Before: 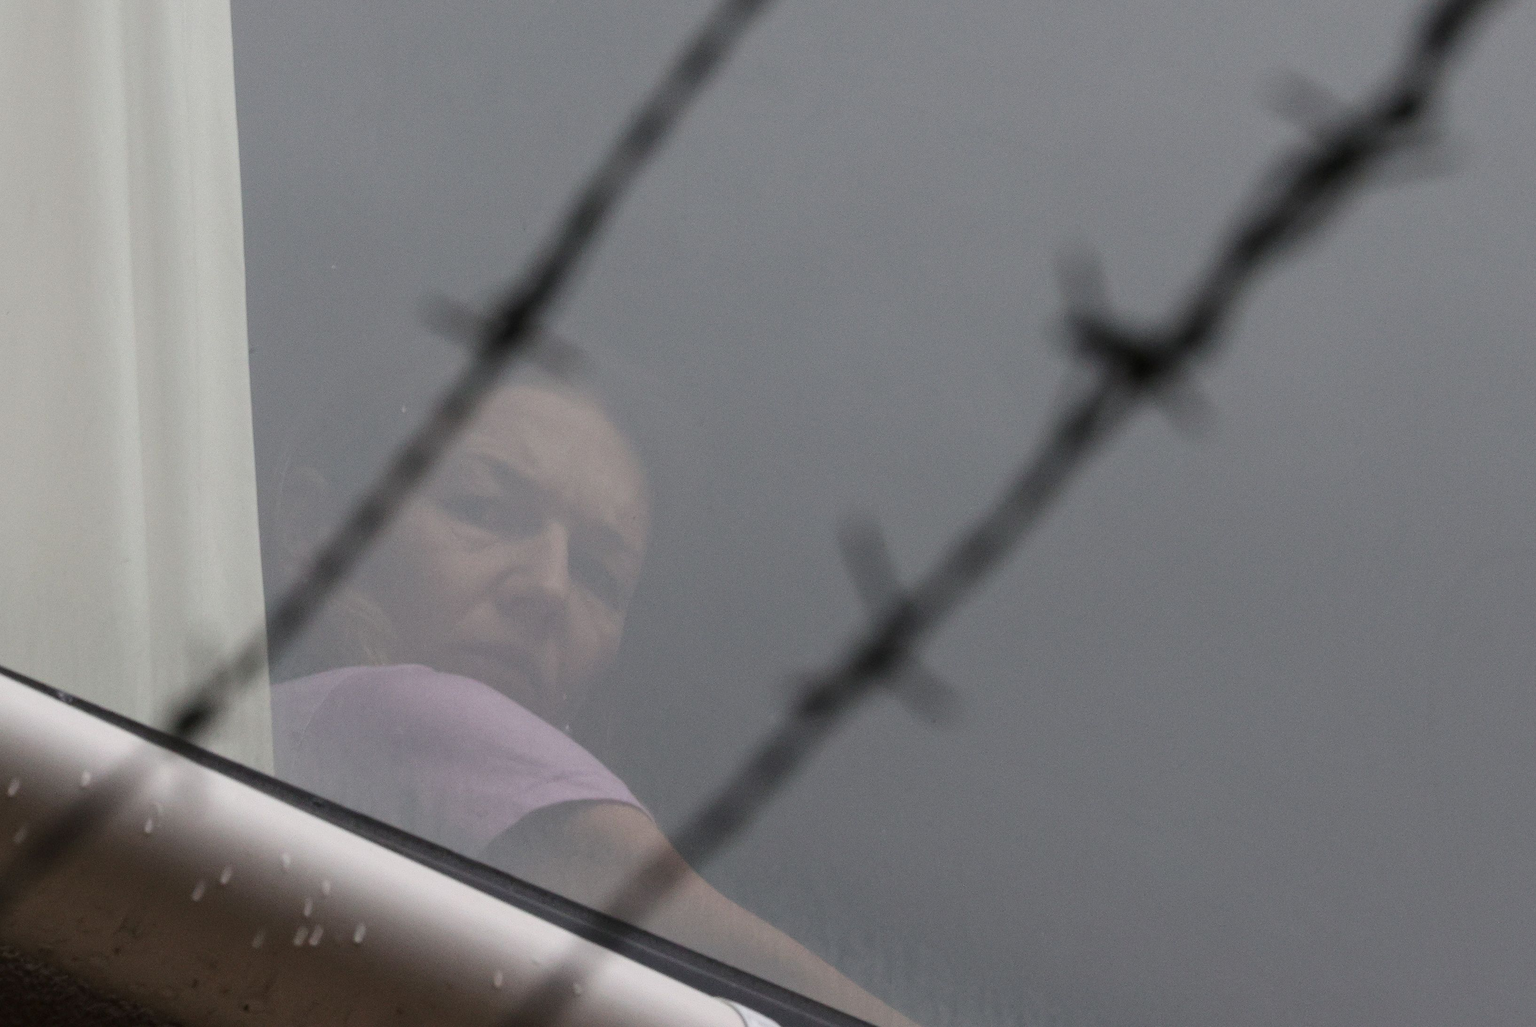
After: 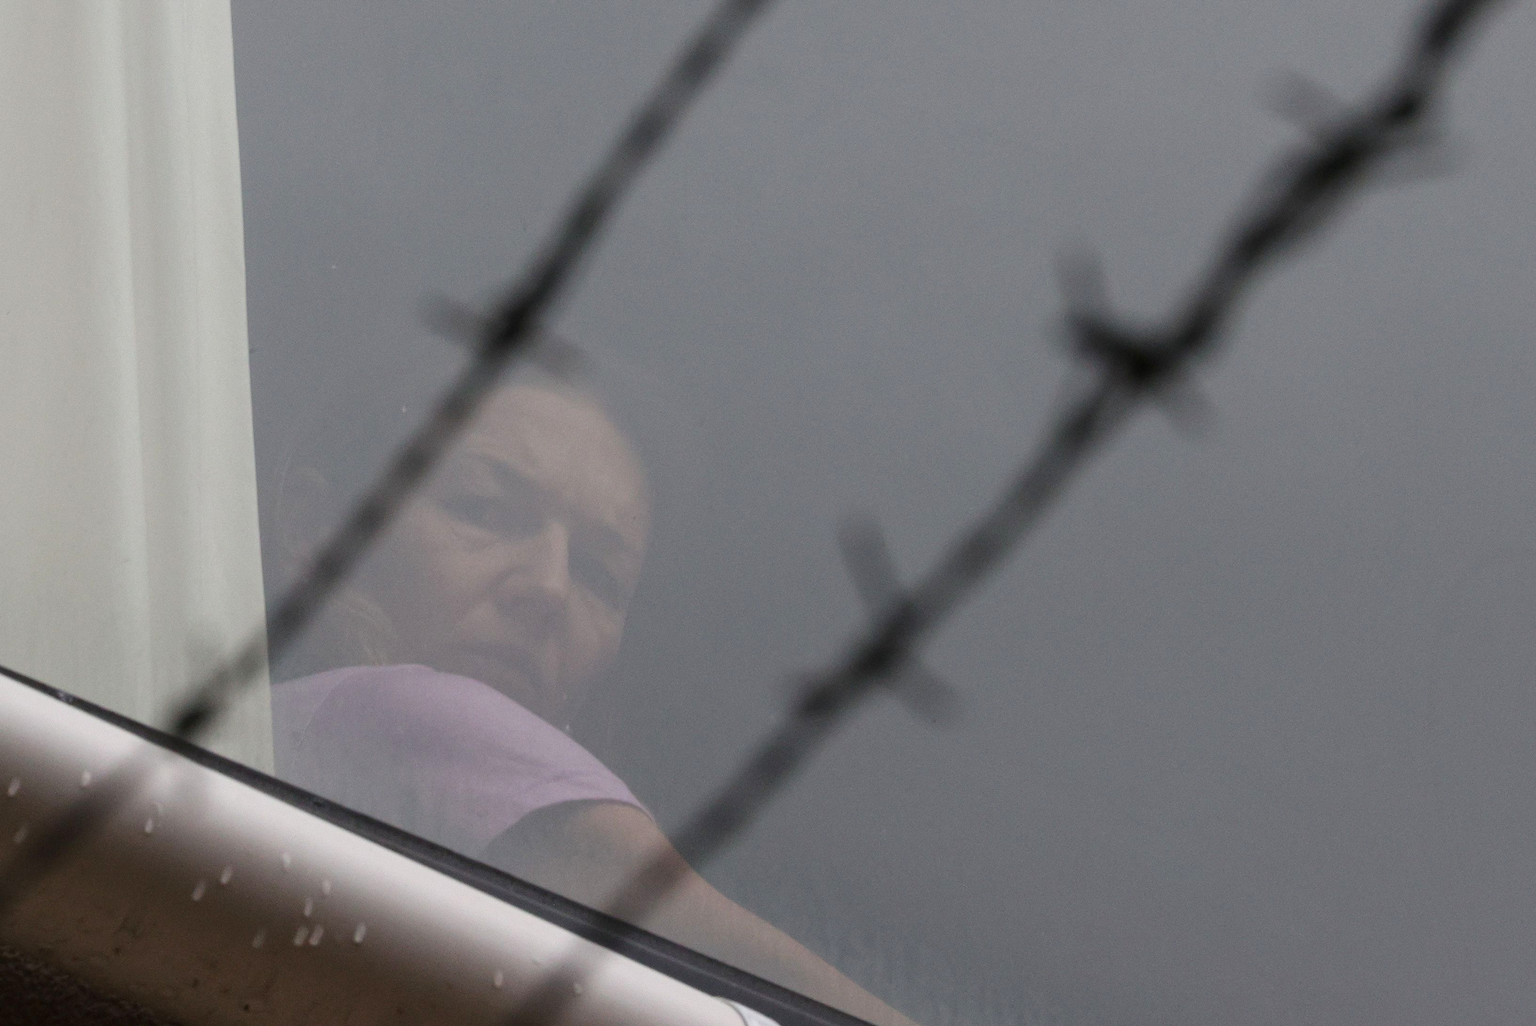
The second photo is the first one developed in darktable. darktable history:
tone equalizer: on, module defaults
color balance rgb: linear chroma grading › shadows 19.44%, linear chroma grading › highlights 3.42%, linear chroma grading › mid-tones 10.16%
